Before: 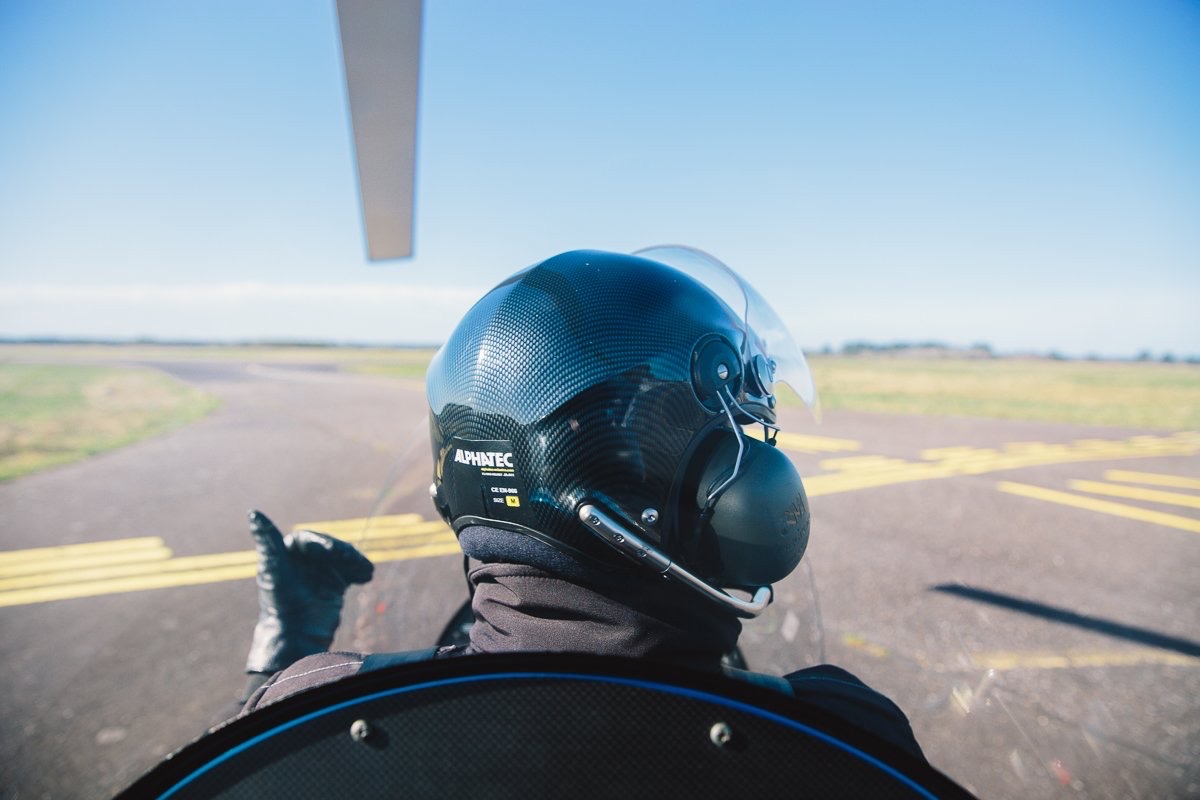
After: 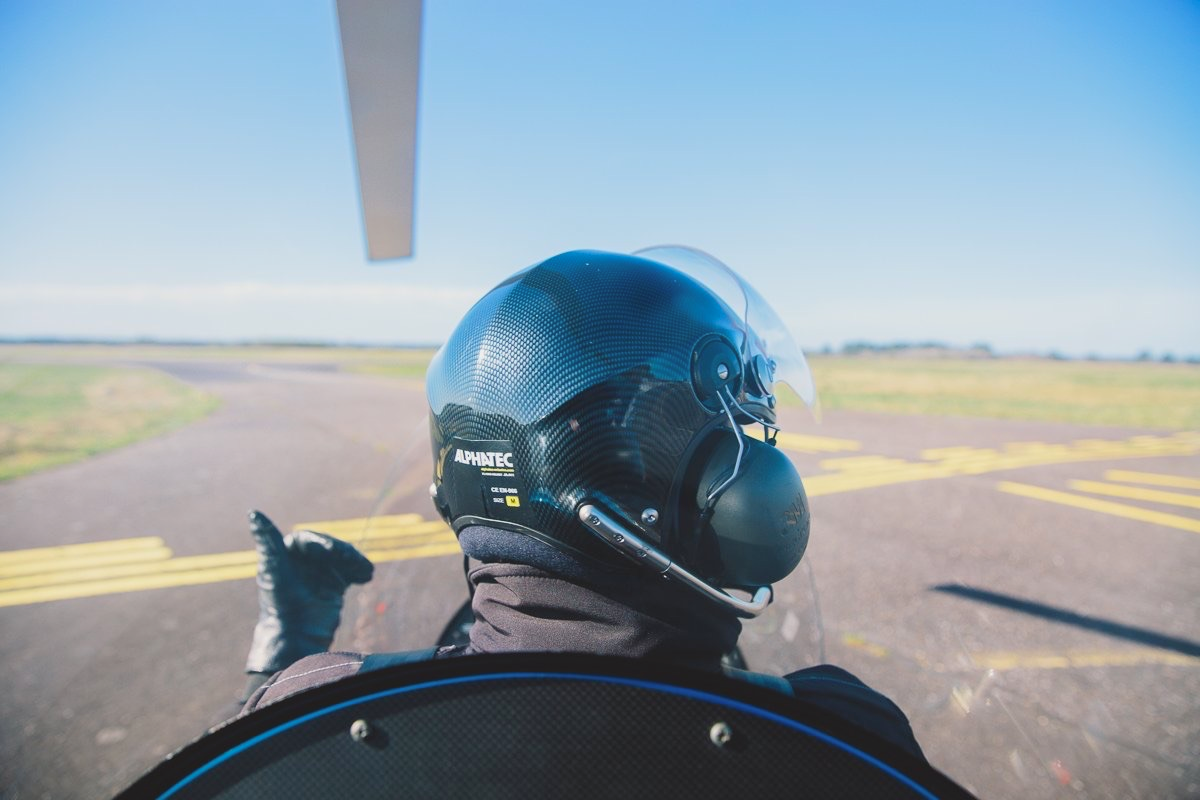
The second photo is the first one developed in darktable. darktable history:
contrast brightness saturation: contrast -0.104, brightness 0.05, saturation 0.08
